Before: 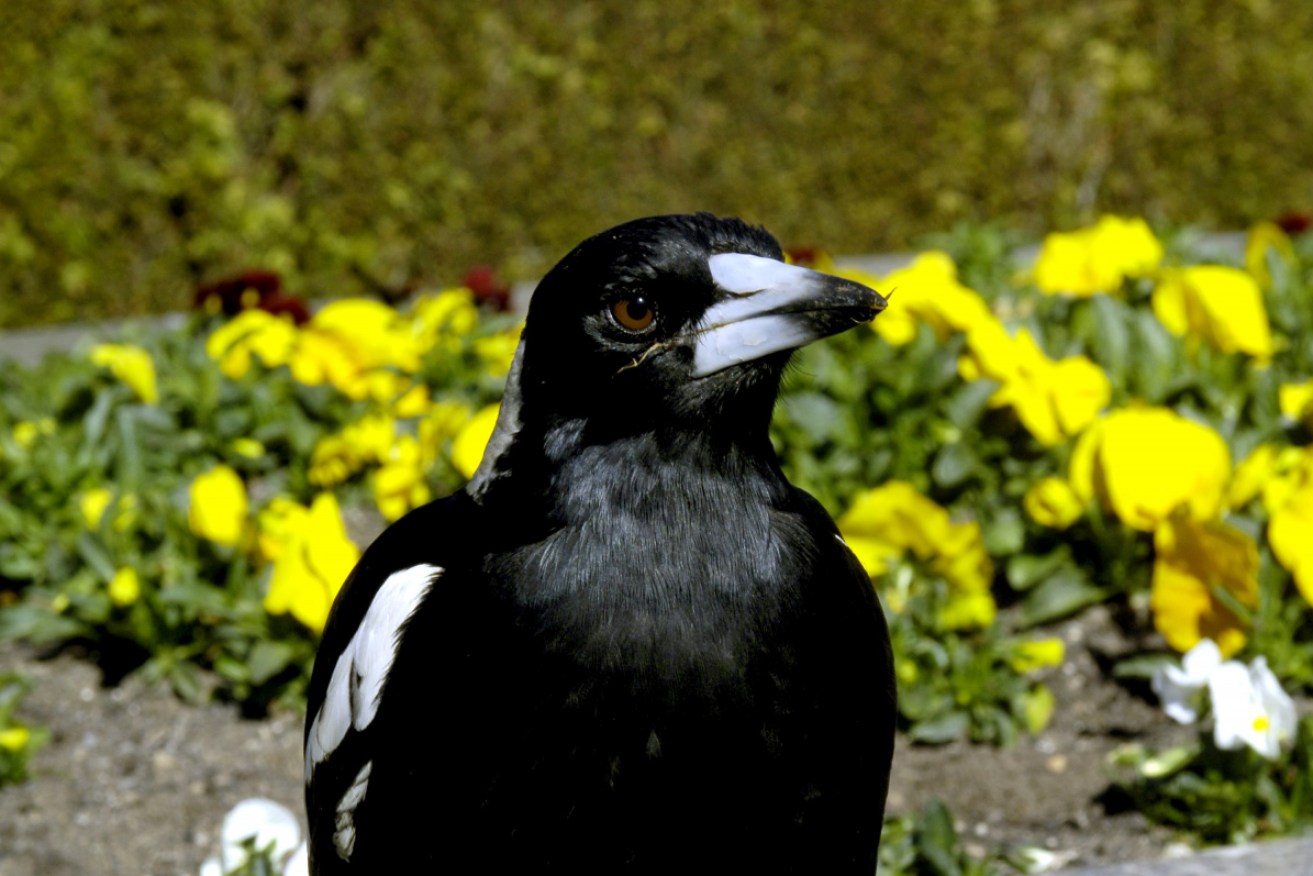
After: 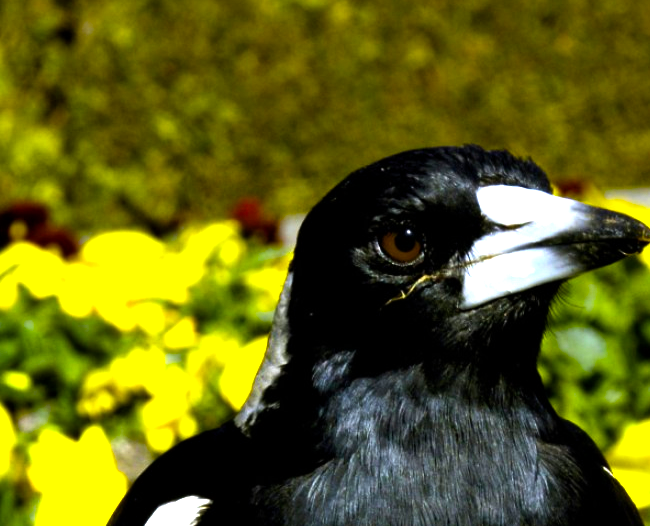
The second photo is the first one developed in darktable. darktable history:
tone equalizer: -8 EV -0.44 EV, -7 EV -0.409 EV, -6 EV -0.332 EV, -5 EV -0.212 EV, -3 EV 0.189 EV, -2 EV 0.334 EV, -1 EV 0.396 EV, +0 EV 0.442 EV
crop: left 17.728%, top 7.862%, right 32.734%, bottom 31.996%
color balance rgb: linear chroma grading › global chroma 9.02%, perceptual saturation grading › global saturation 36.264%, perceptual brilliance grading › global brilliance 21.022%, perceptual brilliance grading › shadows -35.347%, global vibrance 32.154%
shadows and highlights: shadows 12.69, white point adjustment 1.1, soften with gaussian
